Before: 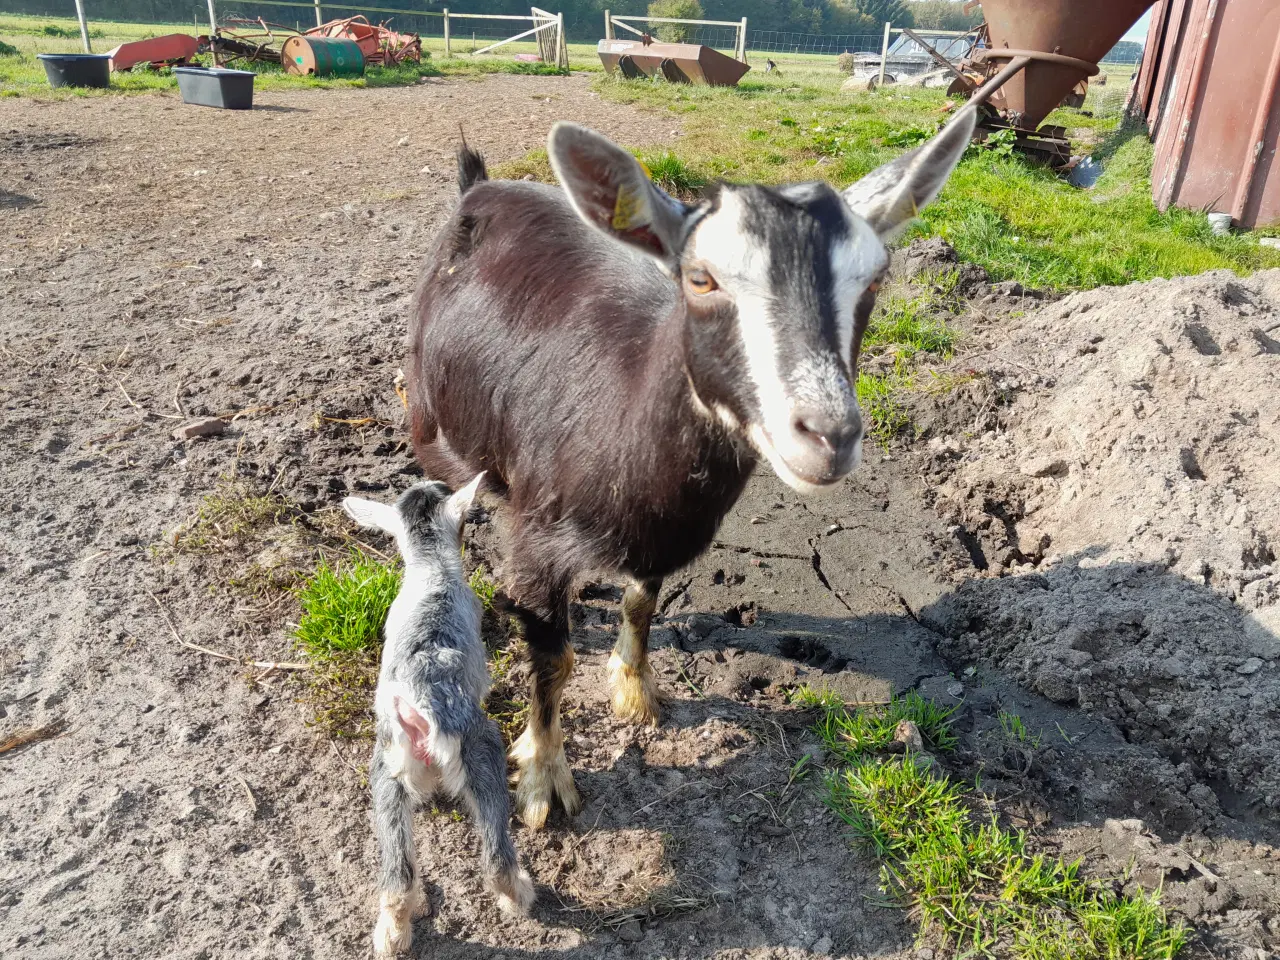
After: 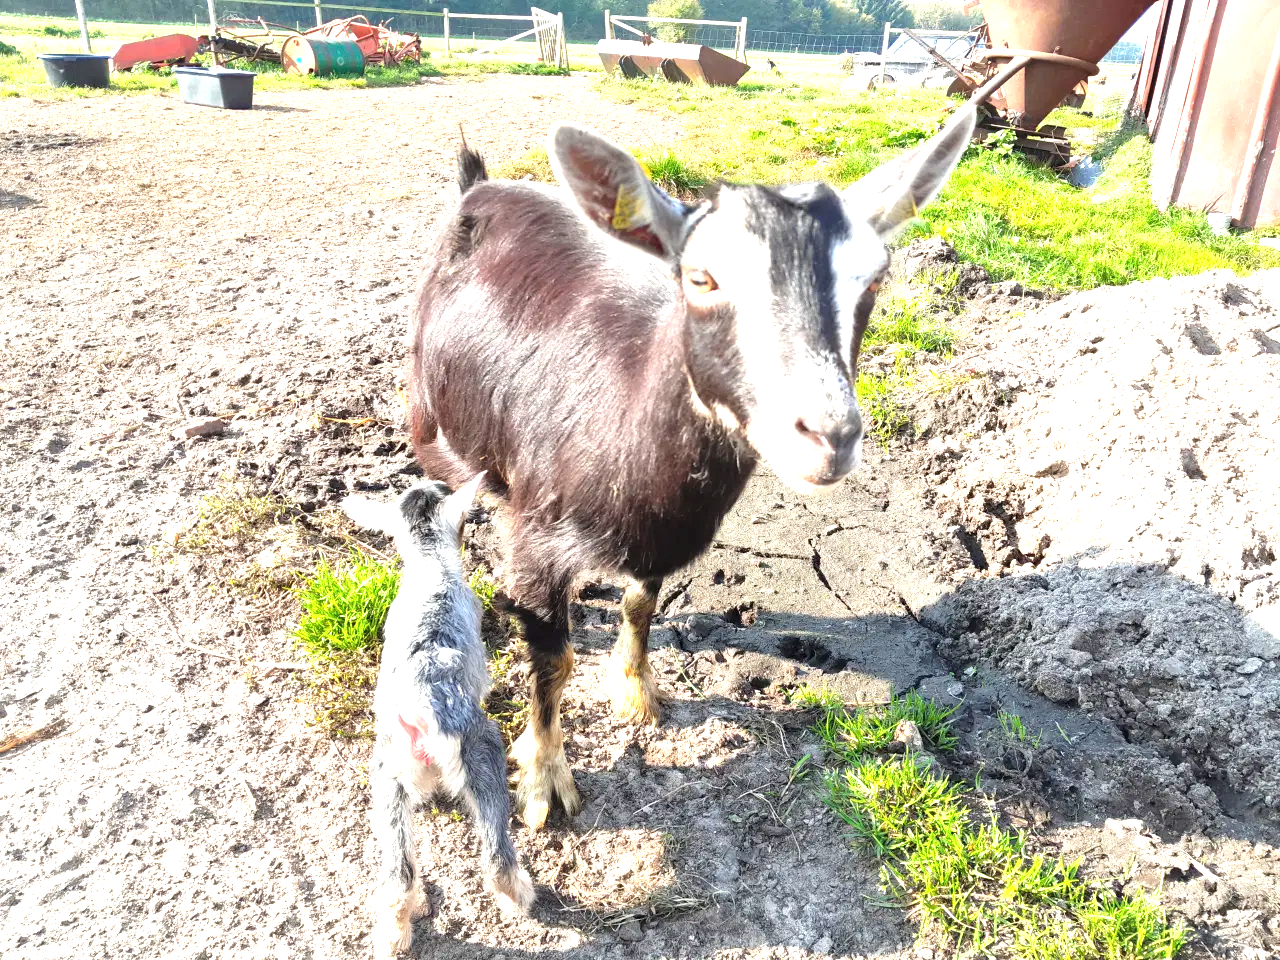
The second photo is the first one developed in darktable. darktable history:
exposure: black level correction 0, exposure 1.45 EV, compensate exposure bias true, compensate highlight preservation false
